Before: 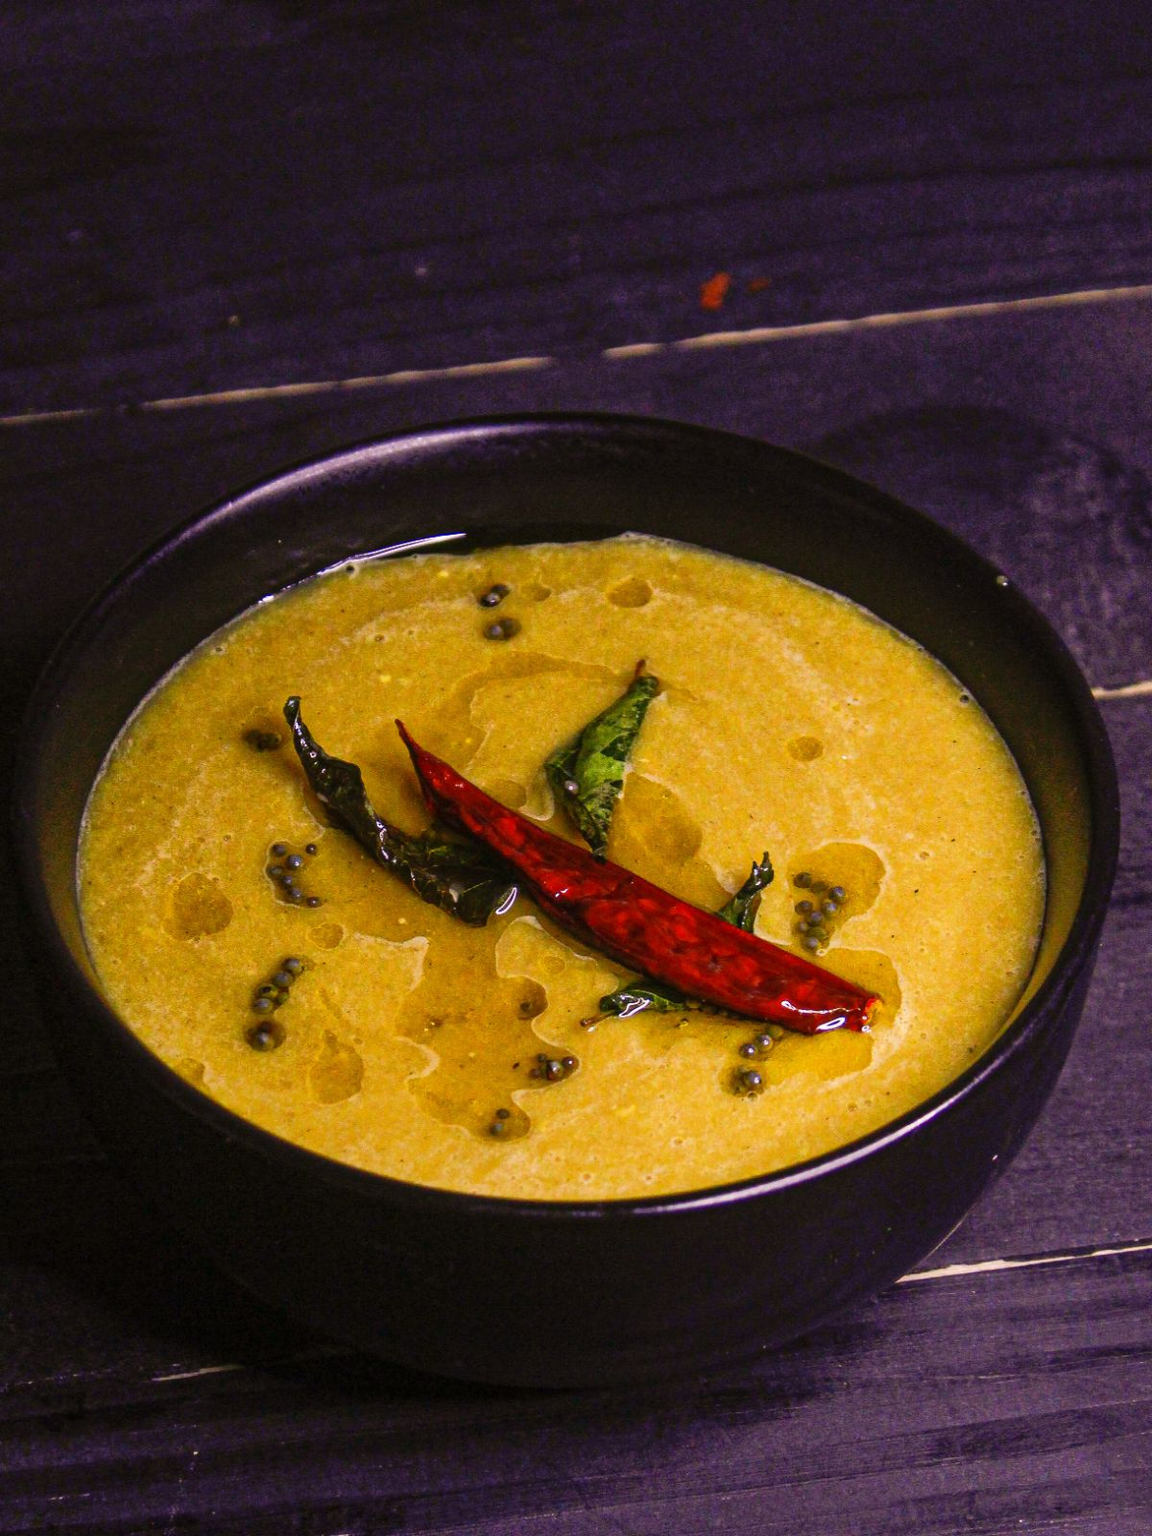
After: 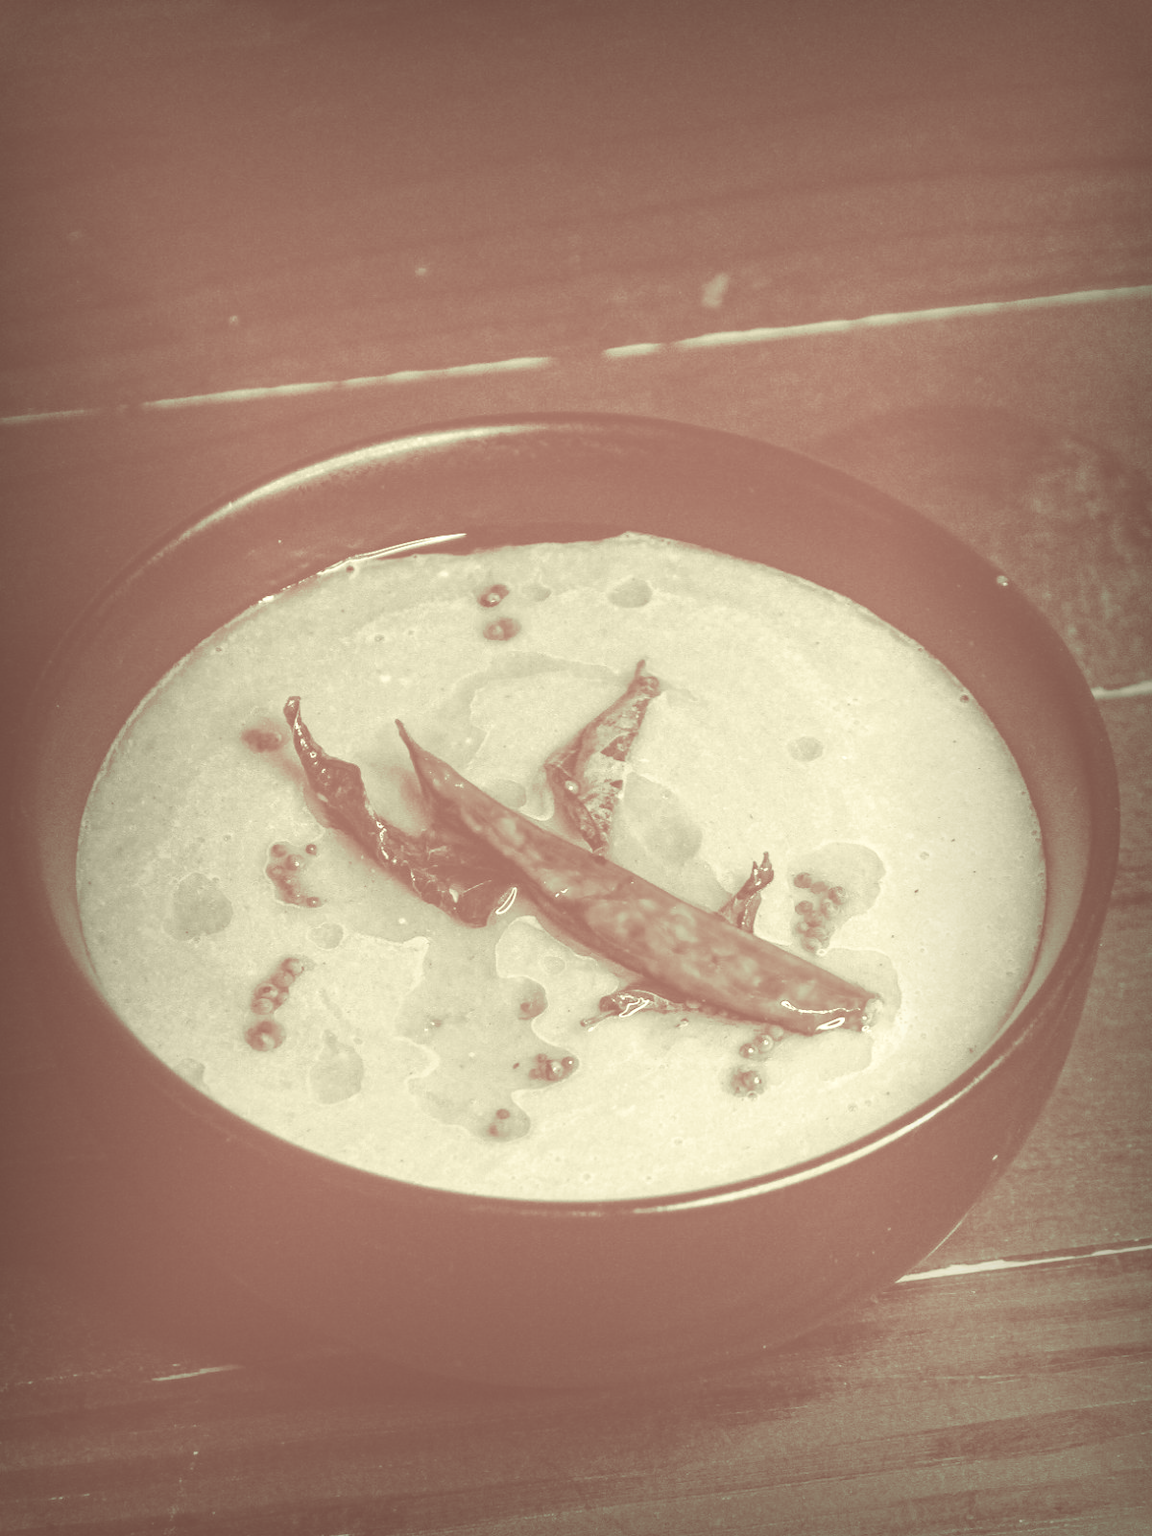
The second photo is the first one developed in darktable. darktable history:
colorize: hue 43.2°, saturation 40%, version 1 | blend: blend mode multiply, opacity 100%; mask: uniform (no mask)
color zones: curves: ch1 [(0, 0.292) (0.001, 0.292) (0.2, 0.264) (0.4, 0.248) (0.6, 0.248) (0.8, 0.264) (0.999, 0.292) (1, 0.292)]
vignetting: fall-off start 53.2%, brightness -0.594, saturation 0, automatic ratio true, width/height ratio 1.313, shape 0.22, unbound false | blend: blend mode overlay, opacity 100%; mask: uniform (no mask)
split-toning: highlights › saturation 0, balance -61.83 | blend: blend mode average, opacity 100%; mask: uniform (no mask)
